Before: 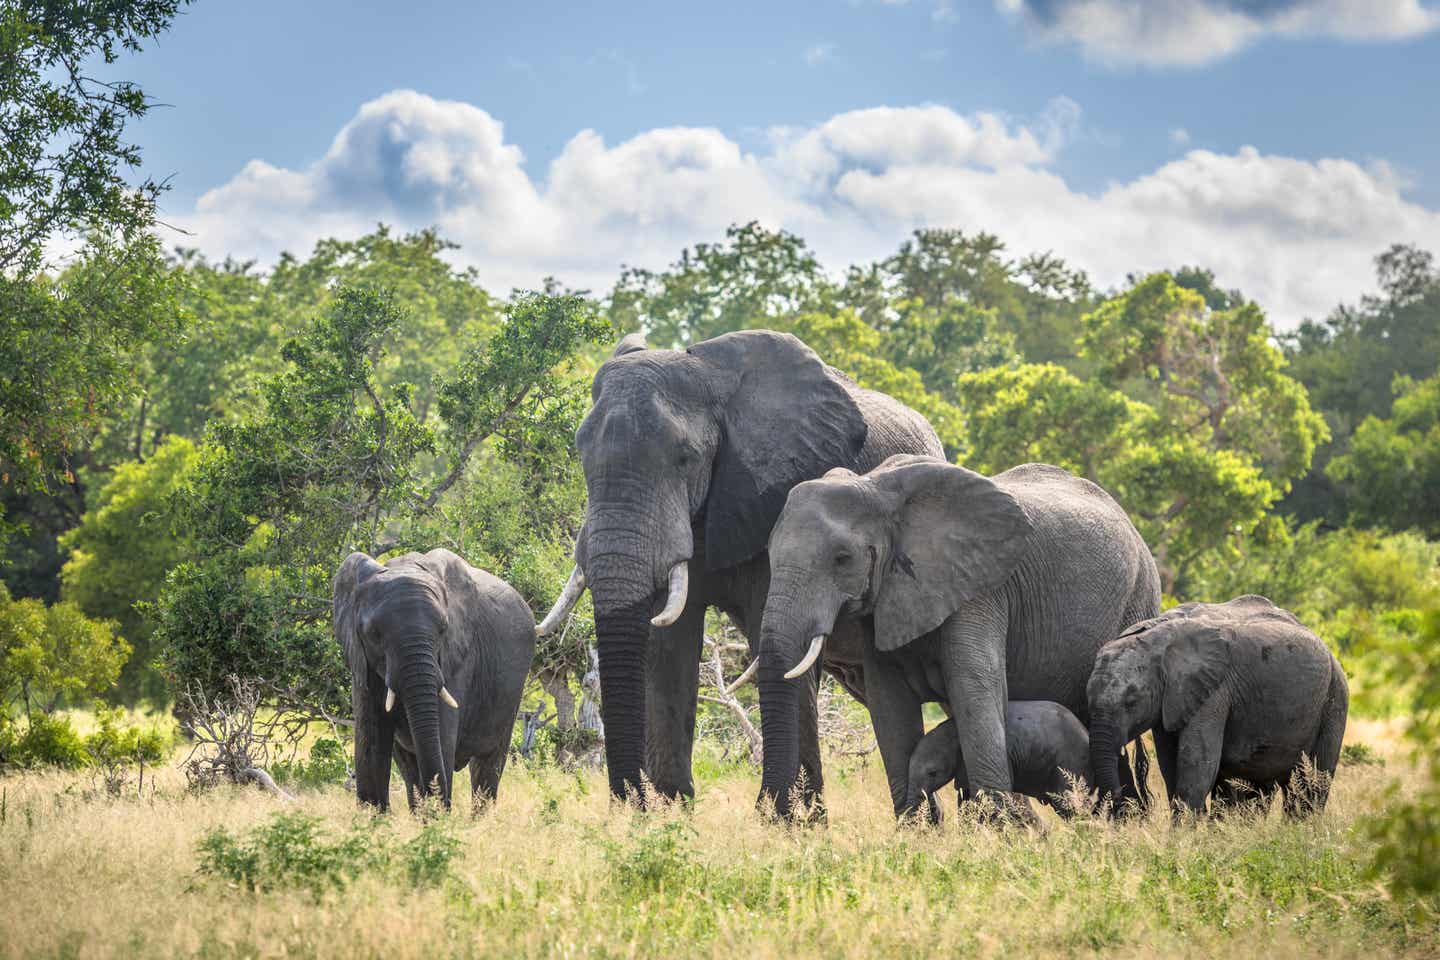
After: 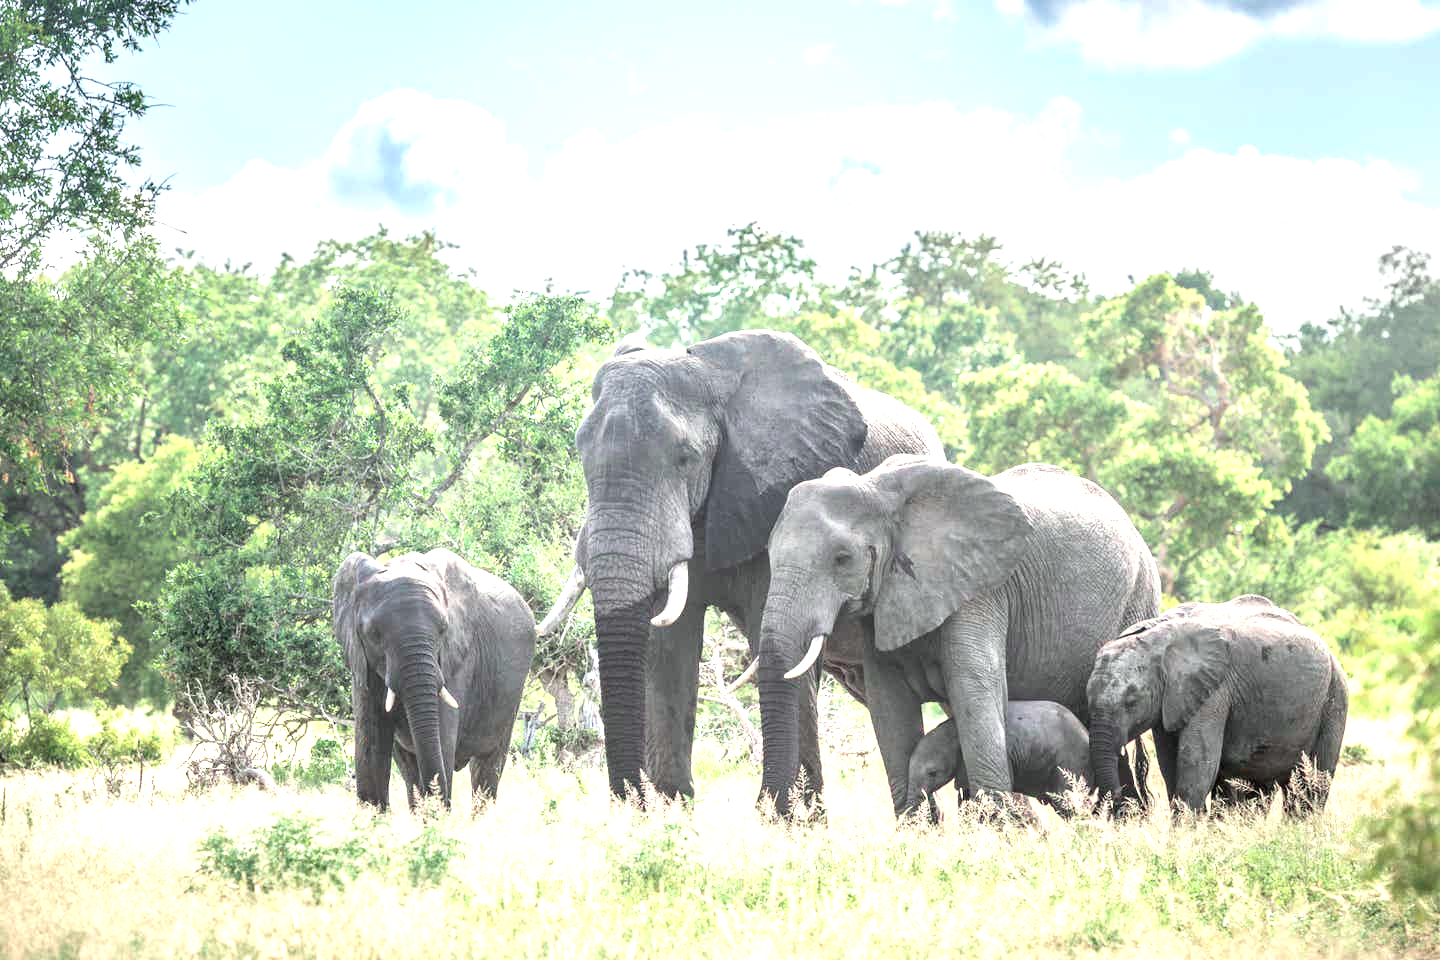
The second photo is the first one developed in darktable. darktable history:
exposure: black level correction 0, exposure 1.3 EV, compensate exposure bias true, compensate highlight preservation false
color contrast: blue-yellow contrast 0.62
white balance: red 0.978, blue 0.999
contrast brightness saturation: contrast 0.05, brightness 0.06, saturation 0.01
